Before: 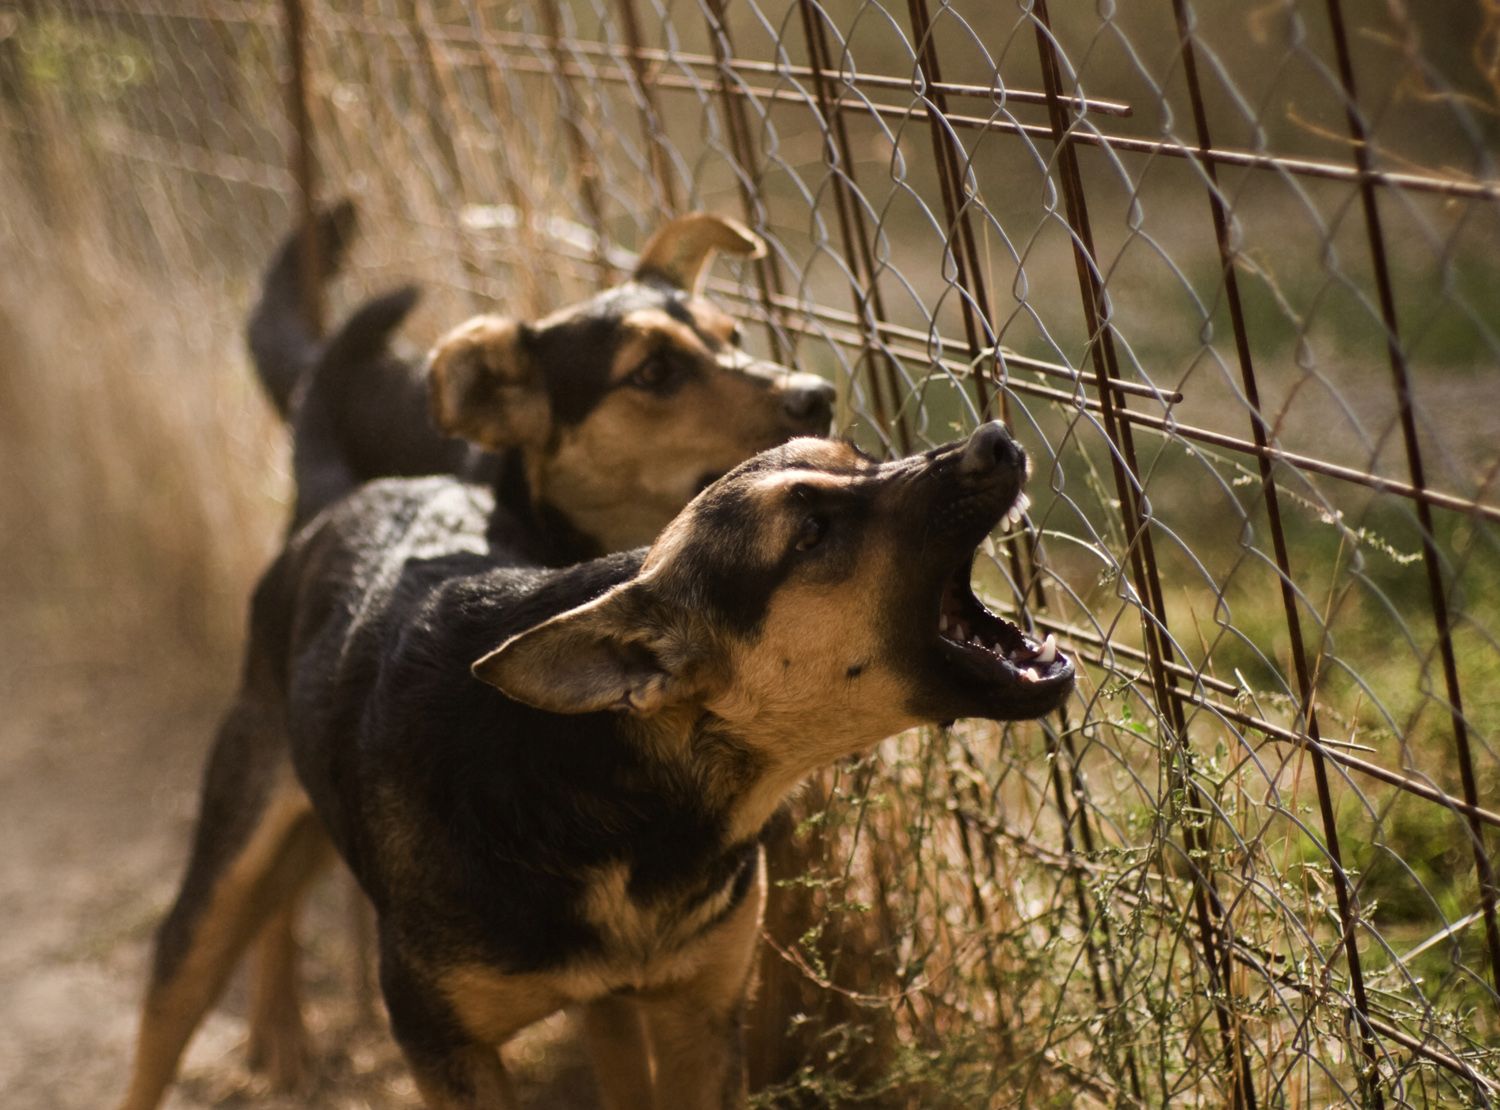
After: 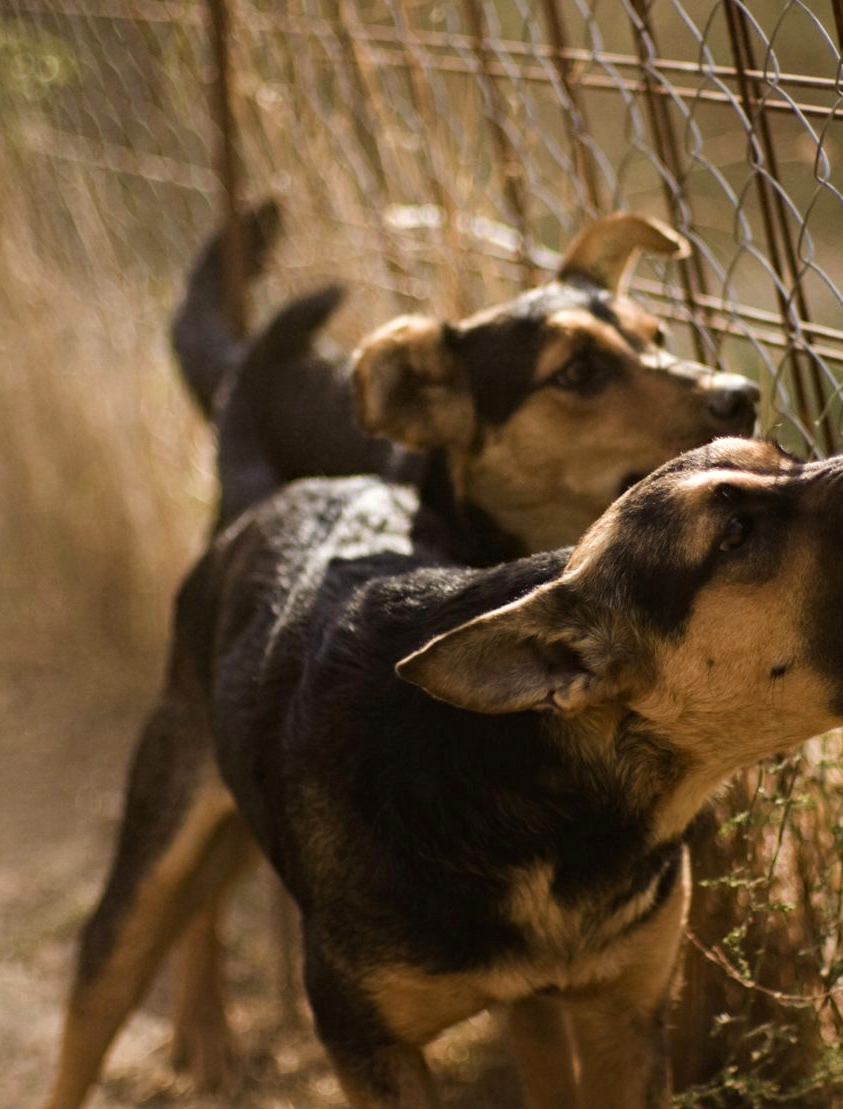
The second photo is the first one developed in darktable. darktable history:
crop: left 5.086%, right 38.681%
haze removal: compatibility mode true, adaptive false
velvia: strength 14.77%
